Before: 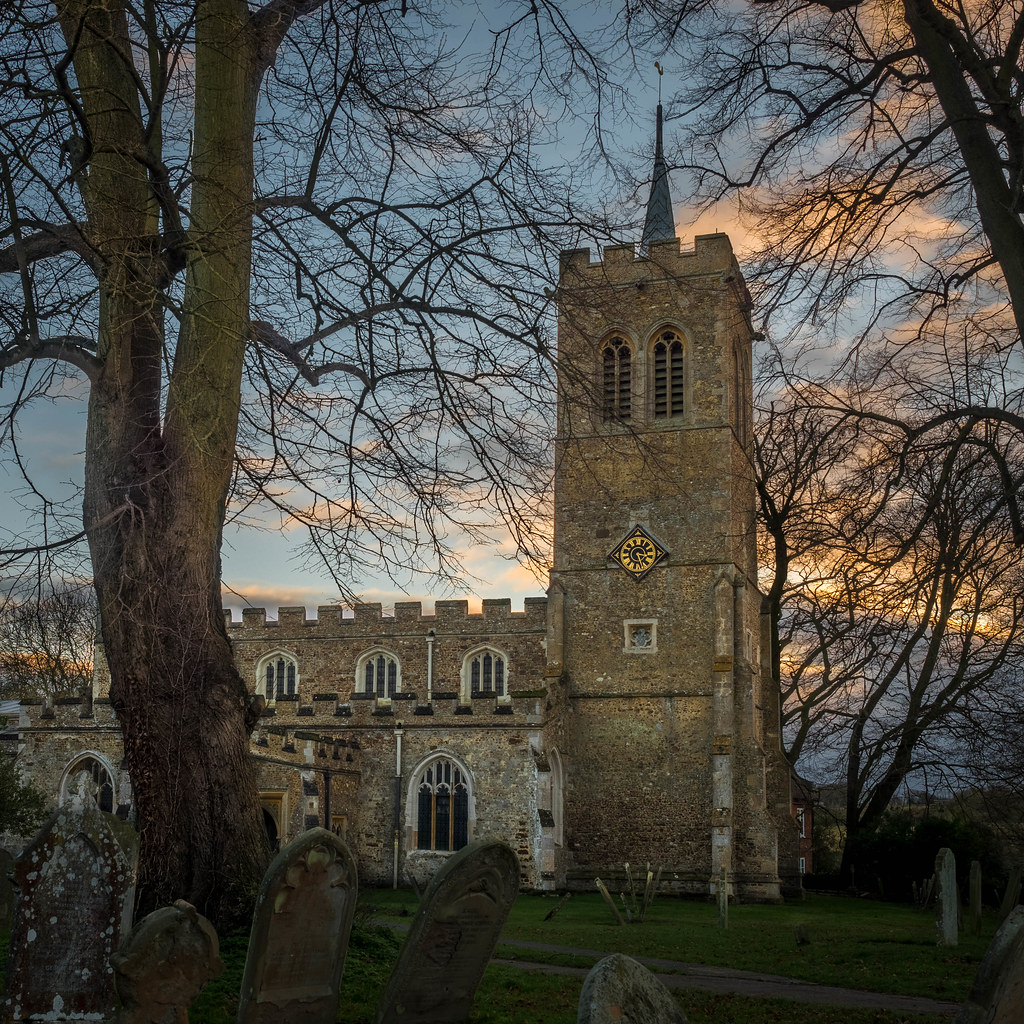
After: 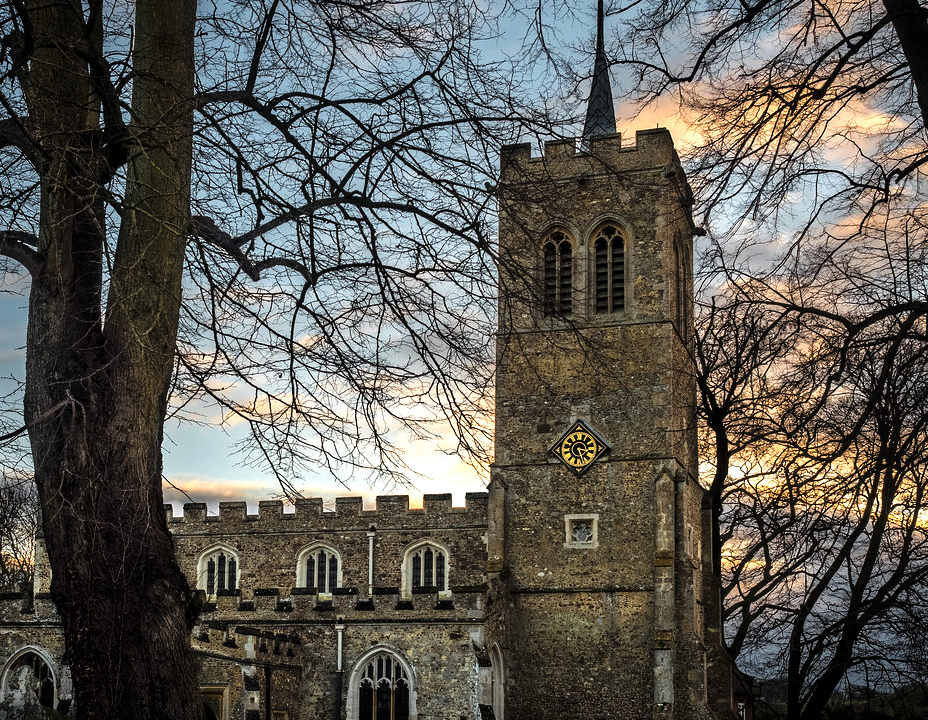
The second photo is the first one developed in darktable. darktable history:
exposure: black level correction 0, exposure 0.893 EV, compensate highlight preservation false
haze removal: adaptive false
levels: levels [0, 0.618, 1]
tone curve: curves: ch0 [(0, 0) (0.037, 0.011) (0.131, 0.108) (0.279, 0.279) (0.476, 0.554) (0.617, 0.693) (0.704, 0.77) (0.813, 0.852) (0.916, 0.924) (1, 0.993)]; ch1 [(0, 0) (0.318, 0.278) (0.444, 0.427) (0.493, 0.492) (0.508, 0.502) (0.534, 0.531) (0.562, 0.571) (0.626, 0.667) (0.746, 0.764) (1, 1)]; ch2 [(0, 0) (0.316, 0.292) (0.381, 0.37) (0.423, 0.448) (0.476, 0.492) (0.502, 0.498) (0.522, 0.518) (0.533, 0.532) (0.586, 0.631) (0.634, 0.663) (0.7, 0.7) (0.861, 0.808) (1, 0.951)], color space Lab, linked channels, preserve colors none
crop: left 5.816%, top 10.291%, right 3.491%, bottom 19.338%
